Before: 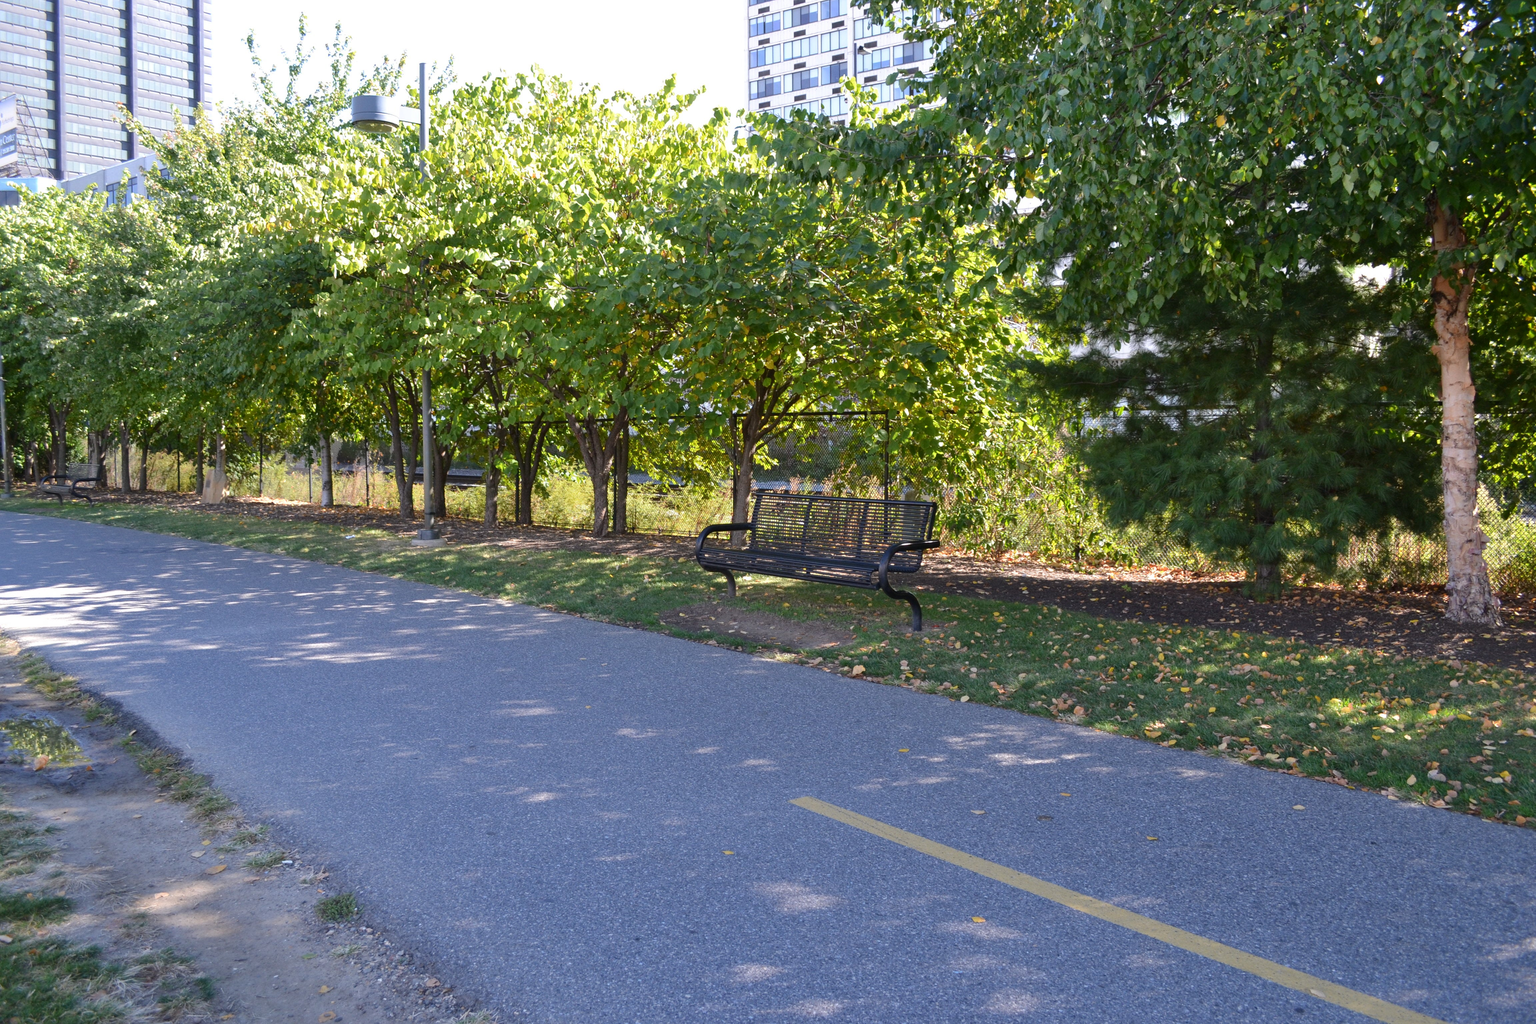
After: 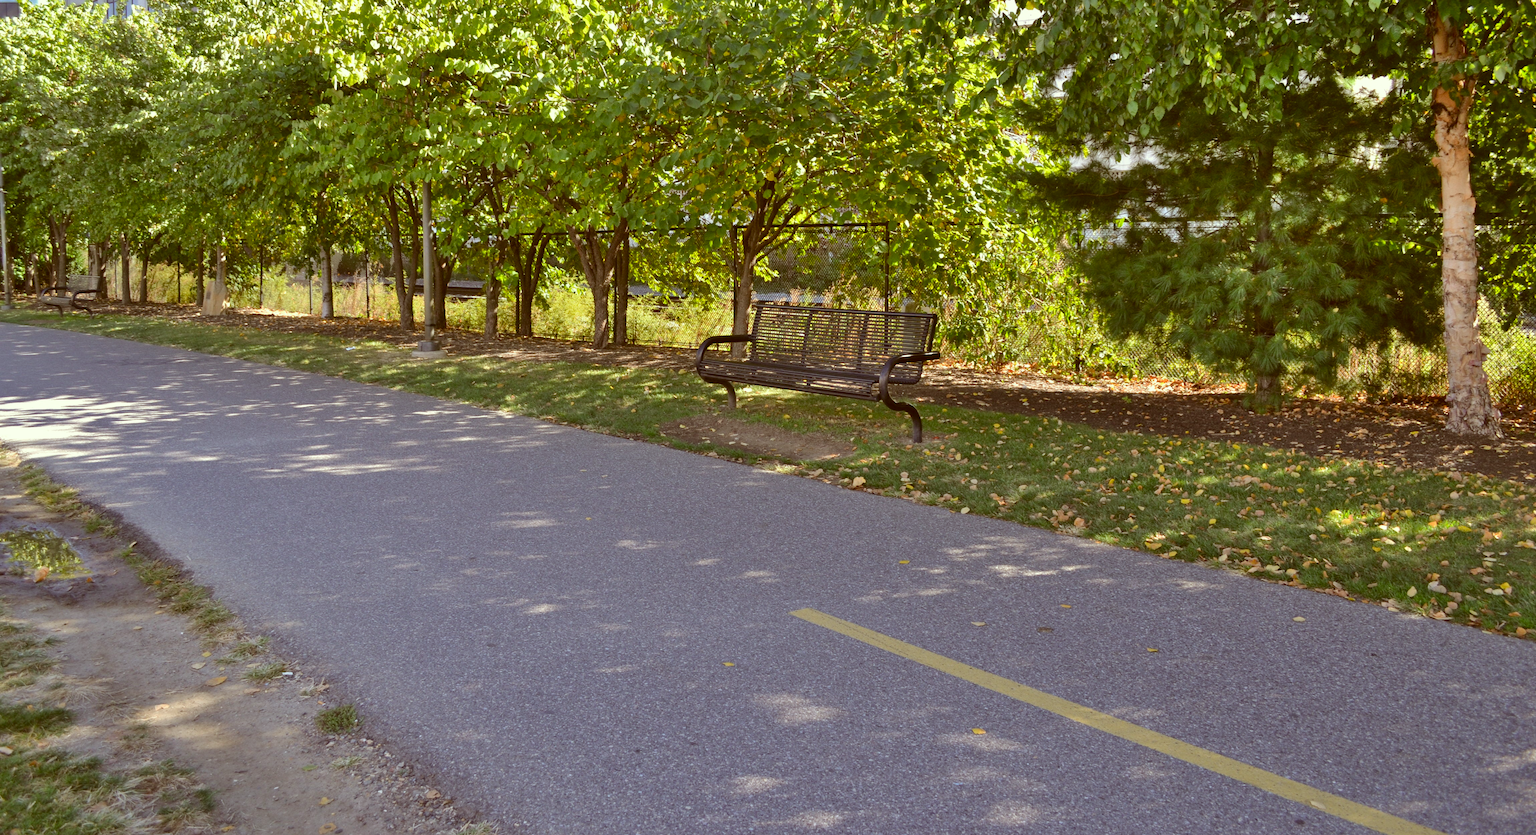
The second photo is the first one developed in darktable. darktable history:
color correction: highlights a* -6.03, highlights b* 9.59, shadows a* 10.81, shadows b* 23.56
crop and rotate: top 18.435%
shadows and highlights: shadows 61.22, soften with gaussian
